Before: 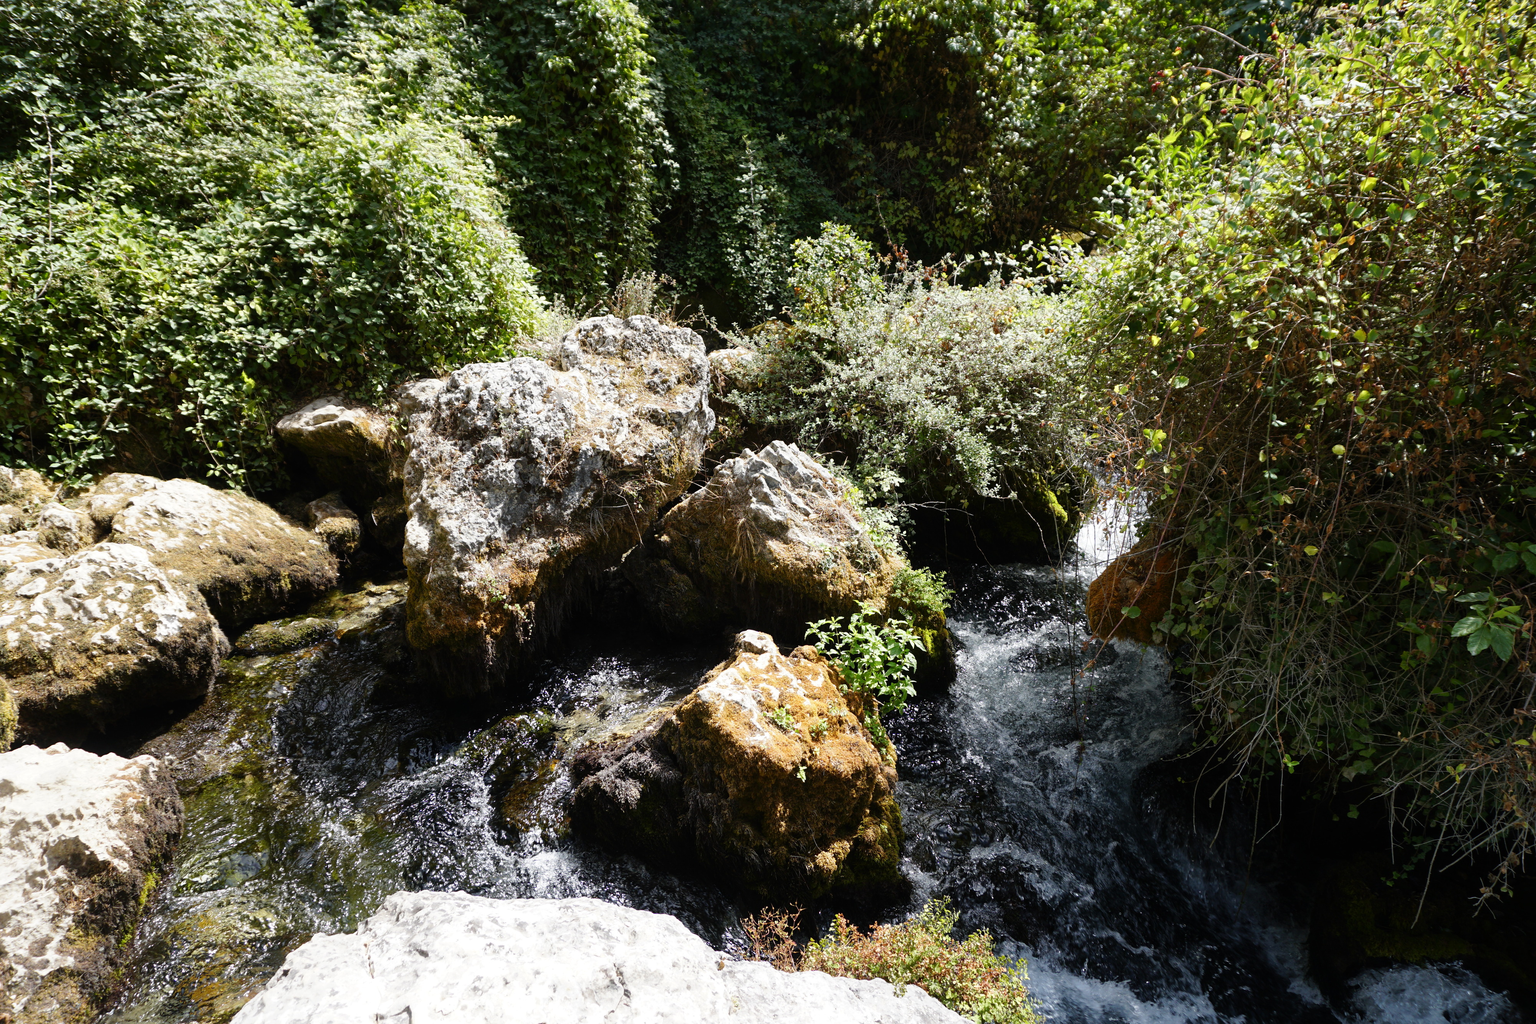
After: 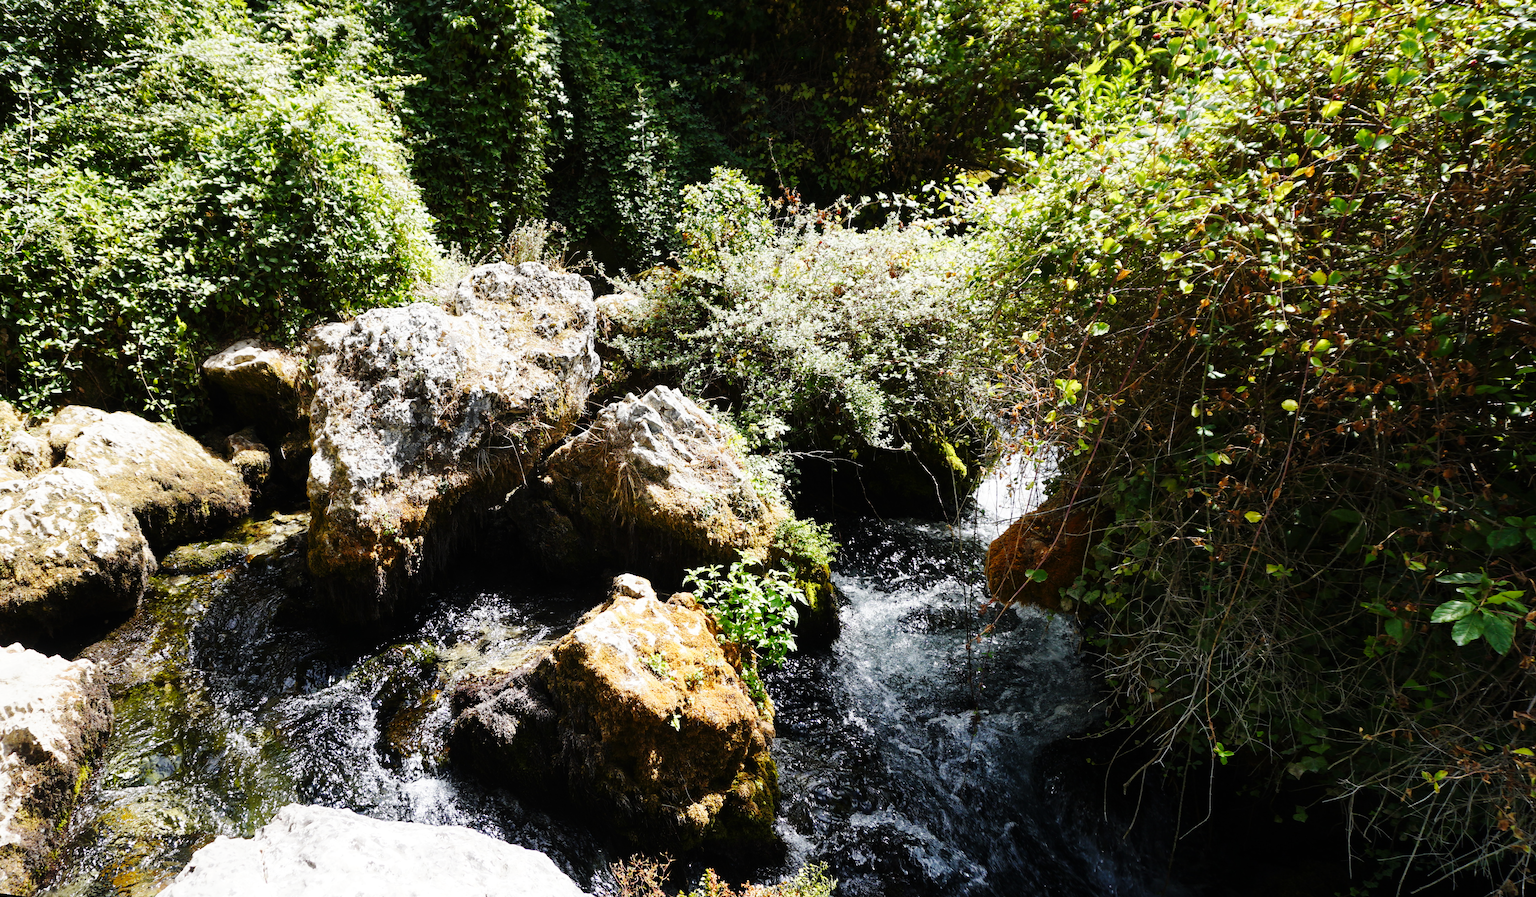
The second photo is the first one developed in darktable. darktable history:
base curve: curves: ch0 [(0, 0) (0.032, 0.025) (0.121, 0.166) (0.206, 0.329) (0.605, 0.79) (1, 1)], preserve colors none
rotate and perspective: rotation 1.69°, lens shift (vertical) -0.023, lens shift (horizontal) -0.291, crop left 0.025, crop right 0.988, crop top 0.092, crop bottom 0.842
